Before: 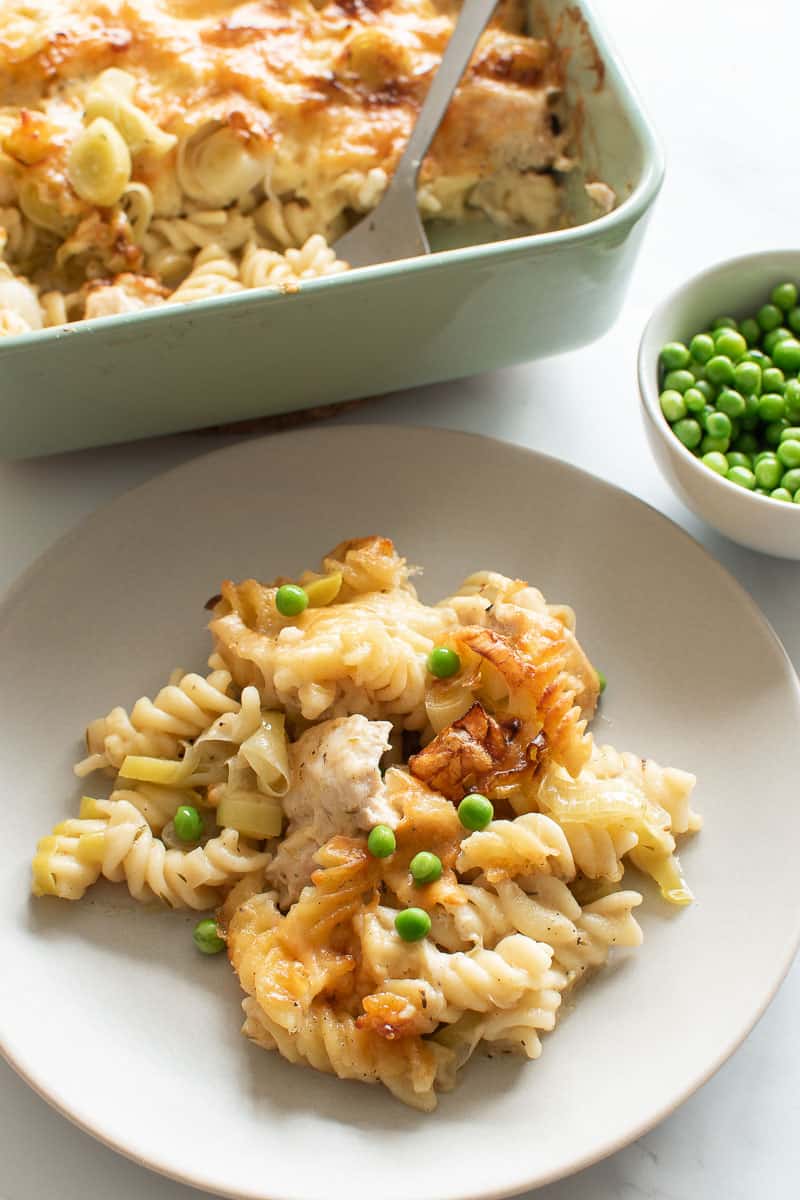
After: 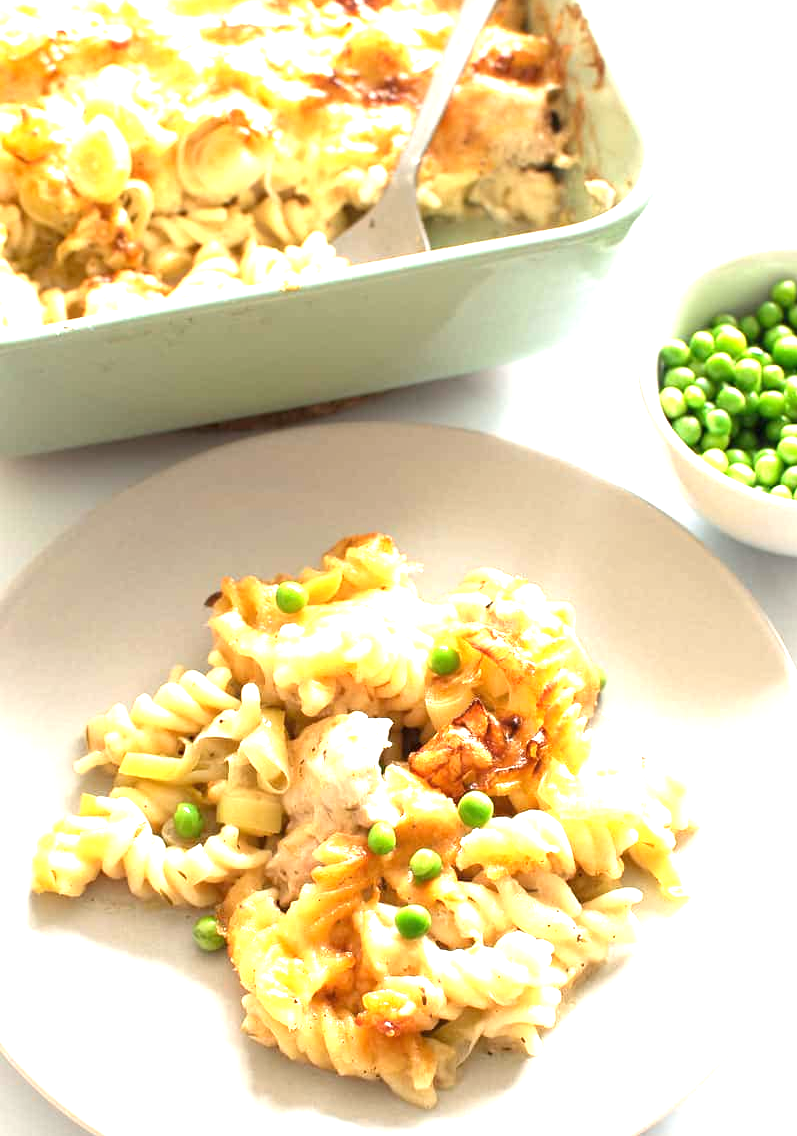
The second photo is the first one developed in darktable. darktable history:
exposure: black level correction 0, exposure 1.459 EV, compensate highlight preservation false
crop: top 0.301%, right 0.264%, bottom 5%
